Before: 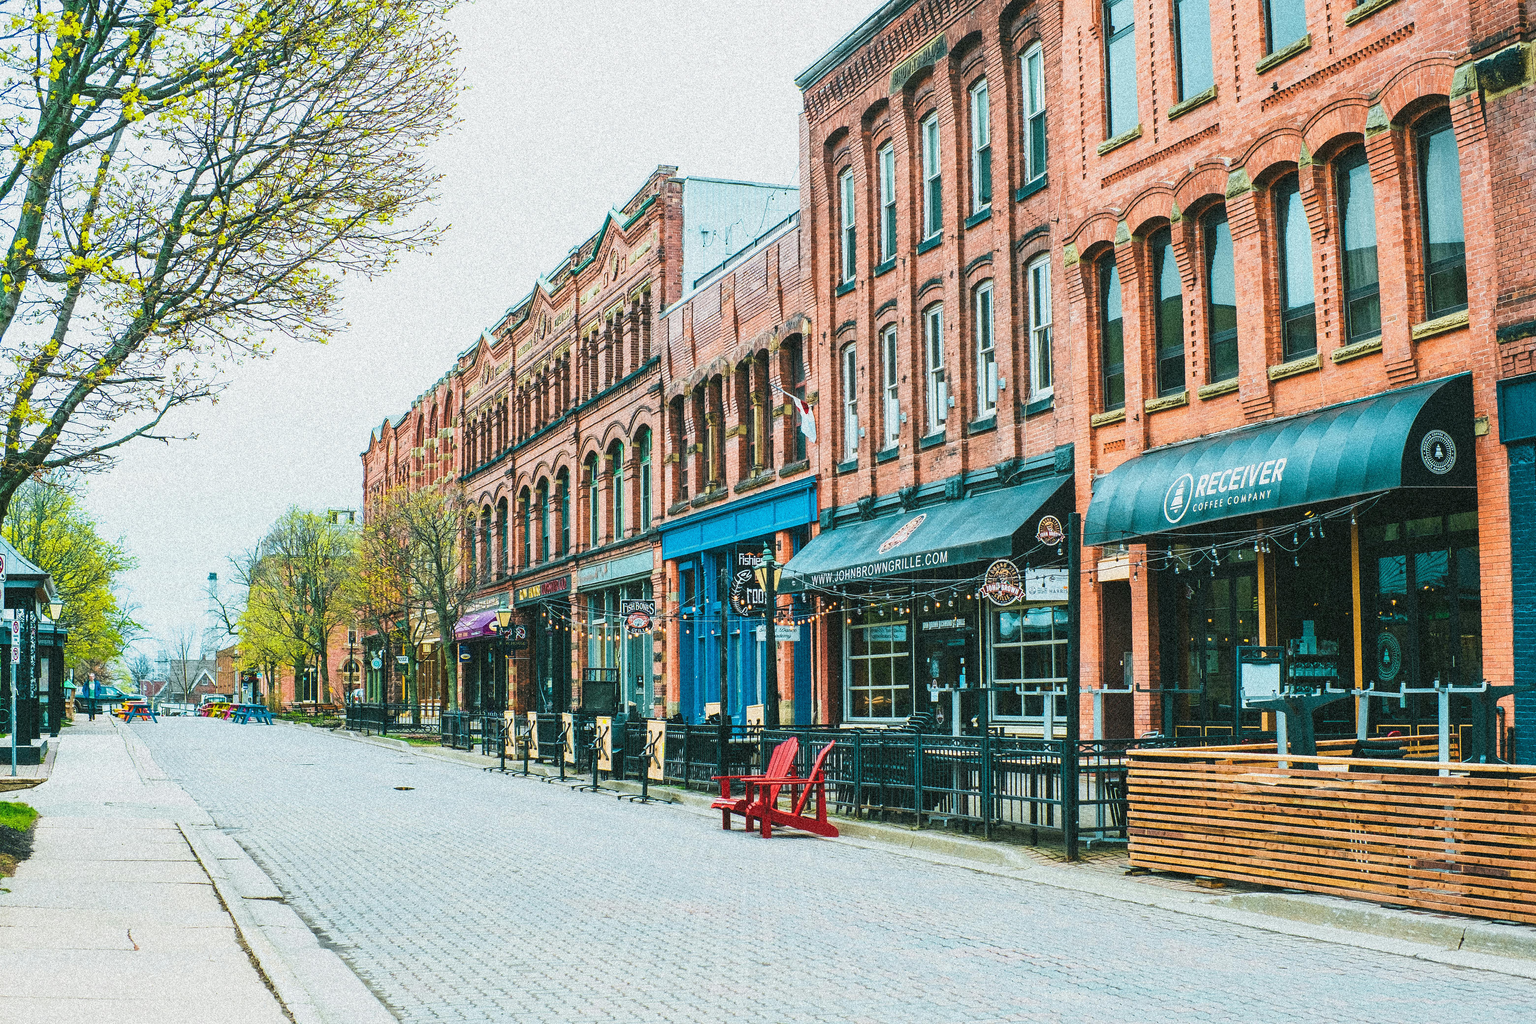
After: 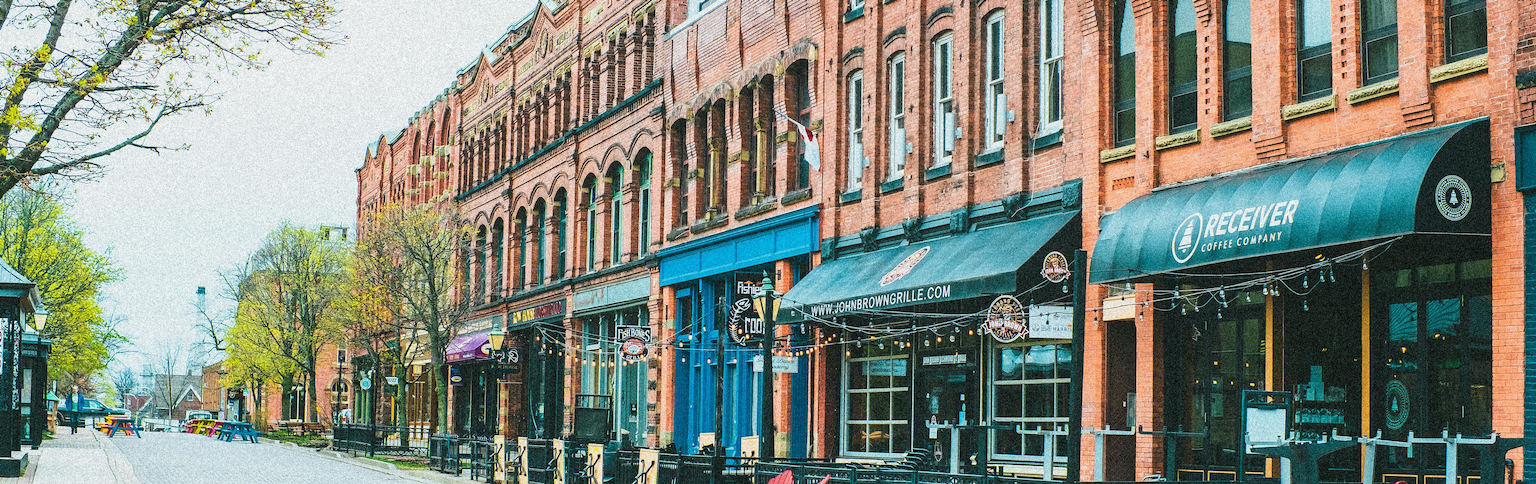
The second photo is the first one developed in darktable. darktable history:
rotate and perspective: rotation 1.57°, crop left 0.018, crop right 0.982, crop top 0.039, crop bottom 0.961
crop and rotate: top 26.056%, bottom 25.543%
